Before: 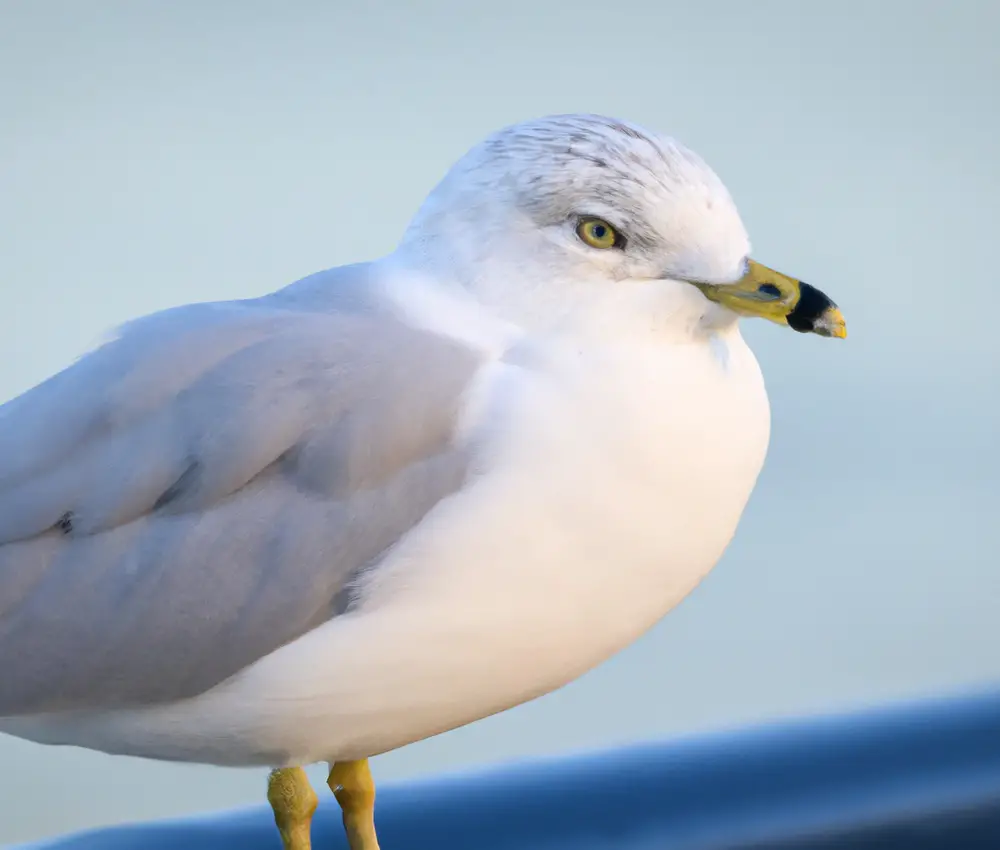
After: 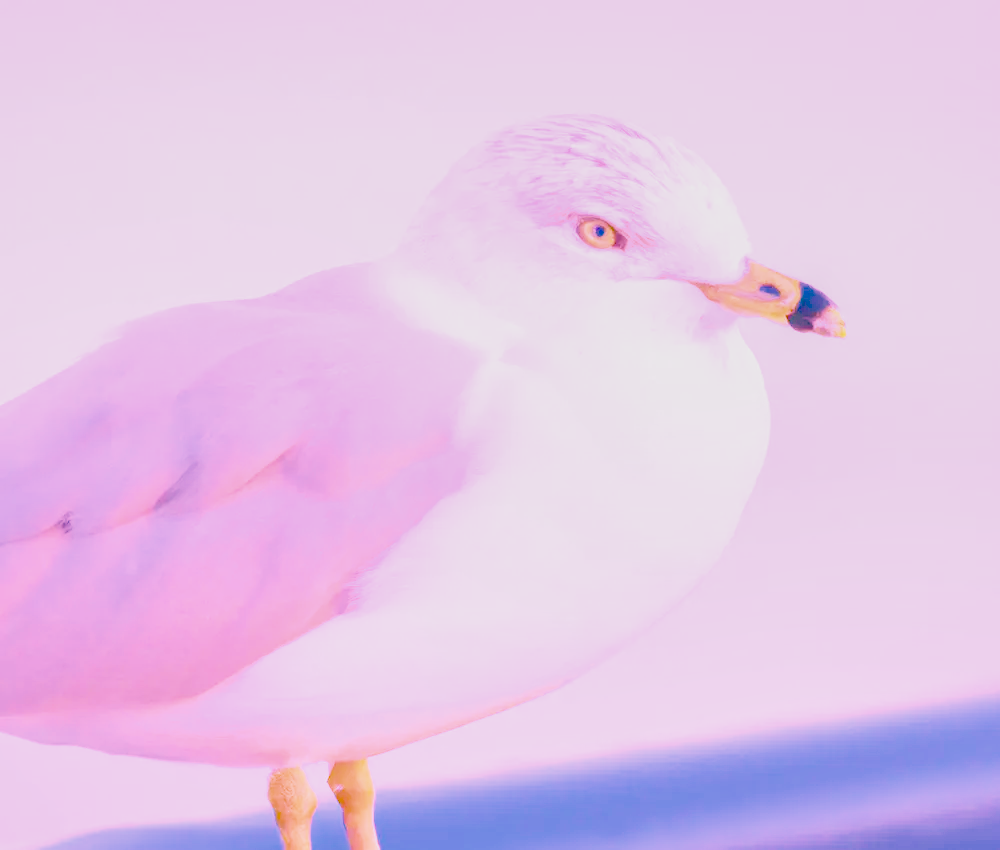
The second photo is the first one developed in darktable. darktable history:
raw chromatic aberrations: on, module defaults
color balance rgb: perceptual saturation grading › global saturation 25%, global vibrance 20%
highlight reconstruction: method reconstruct color, iterations 1, diameter of reconstruction 64 px
hot pixels: on, module defaults
lens correction: scale 1, crop 1, focal 35, aperture 2.8, distance 1000, camera "Canon EOS RP", lens "Canon RF 35mm F1.8 MACRO IS STM"
exposure: black level correction 0.001, exposure 1.398 EV, compensate exposure bias true, compensate highlight preservation false
haze removal: compatibility mode true, adaptive false
local contrast: detail 130%
white balance: red 2.064, blue 1.605
shadows and highlights: shadows 25, white point adjustment -3, highlights -30
filmic rgb: black relative exposure -16 EV, white relative exposure 6.12 EV, hardness 5.22
velvia: on, module defaults
tone equalizer "mask blending: all purposes": on, module defaults
